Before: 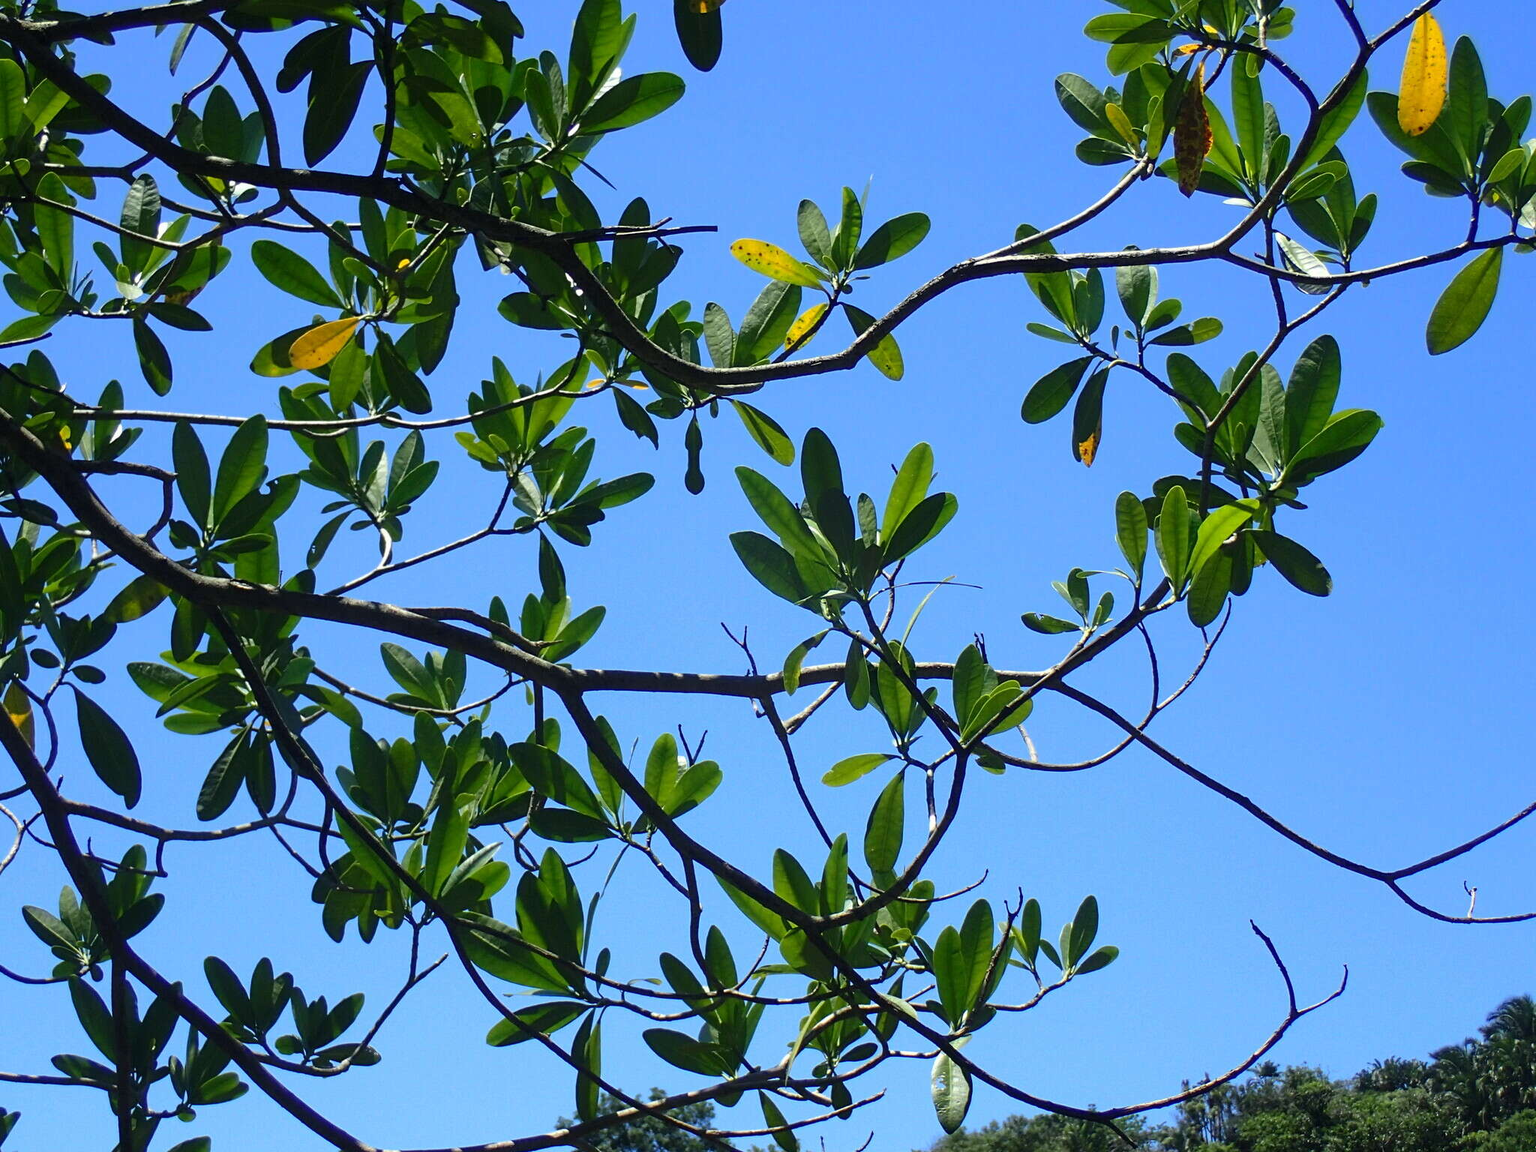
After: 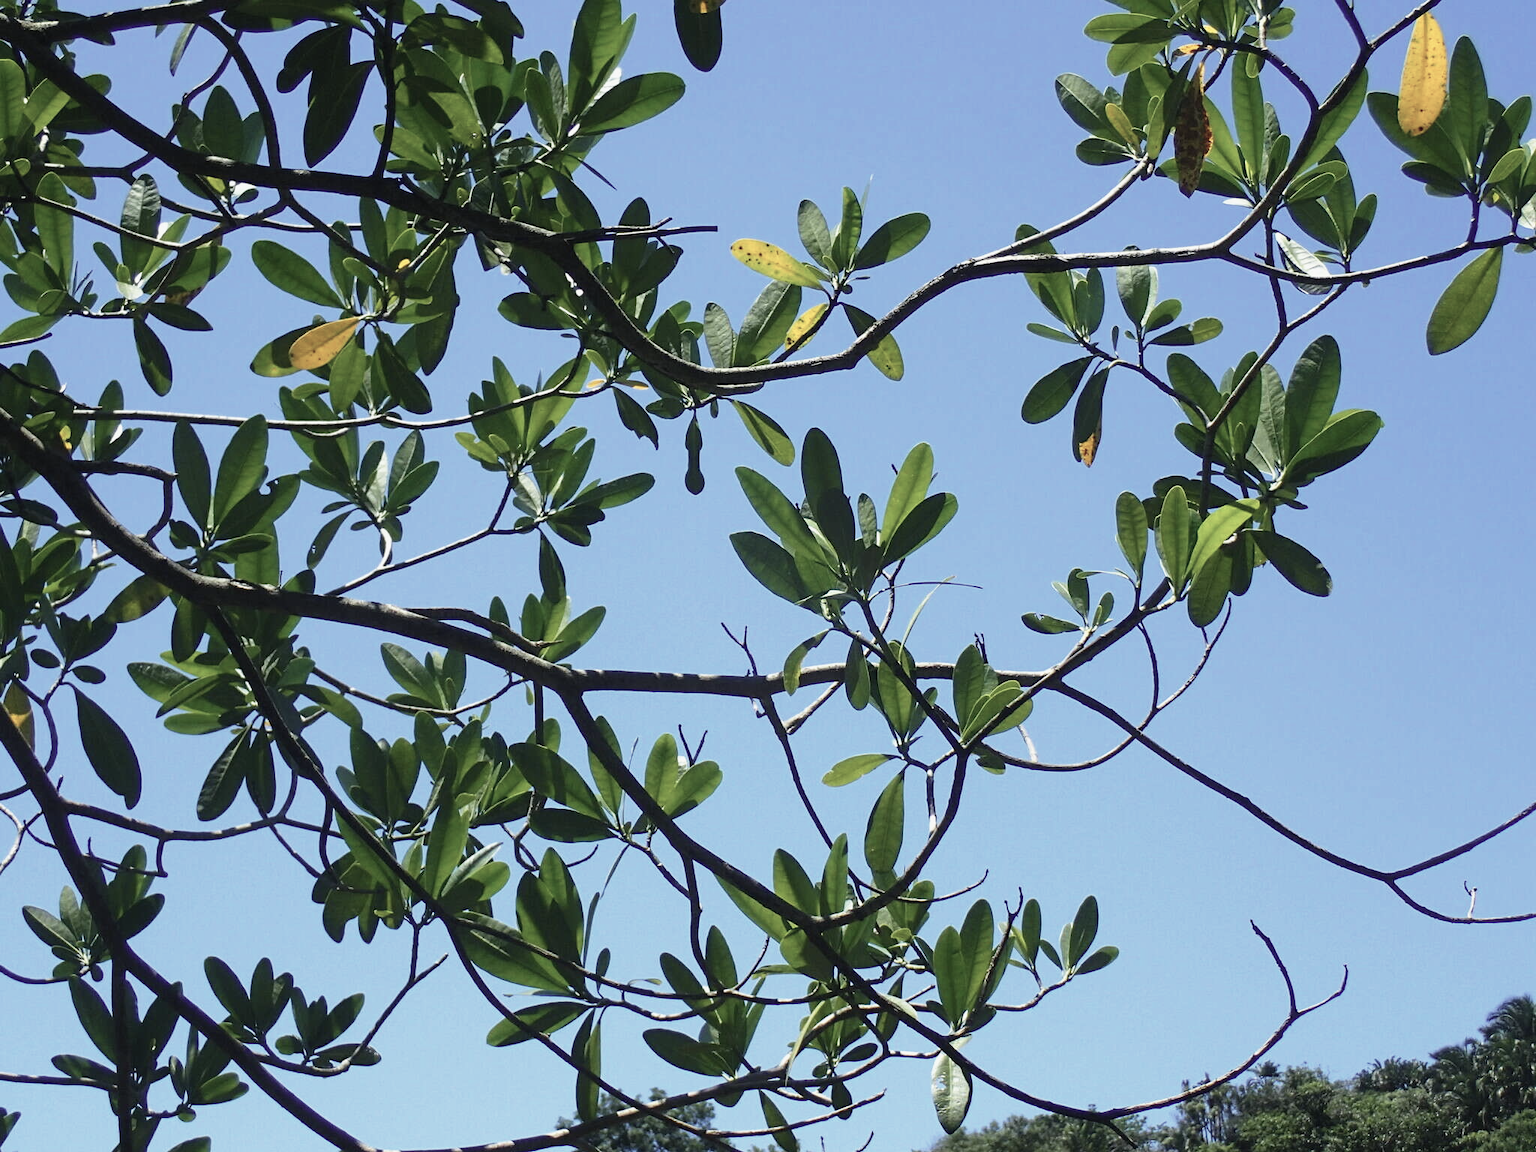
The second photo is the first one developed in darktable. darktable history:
base curve: curves: ch0 [(0, 0) (0.666, 0.806) (1, 1)], preserve colors none
contrast brightness saturation: contrast -0.041, saturation -0.401
